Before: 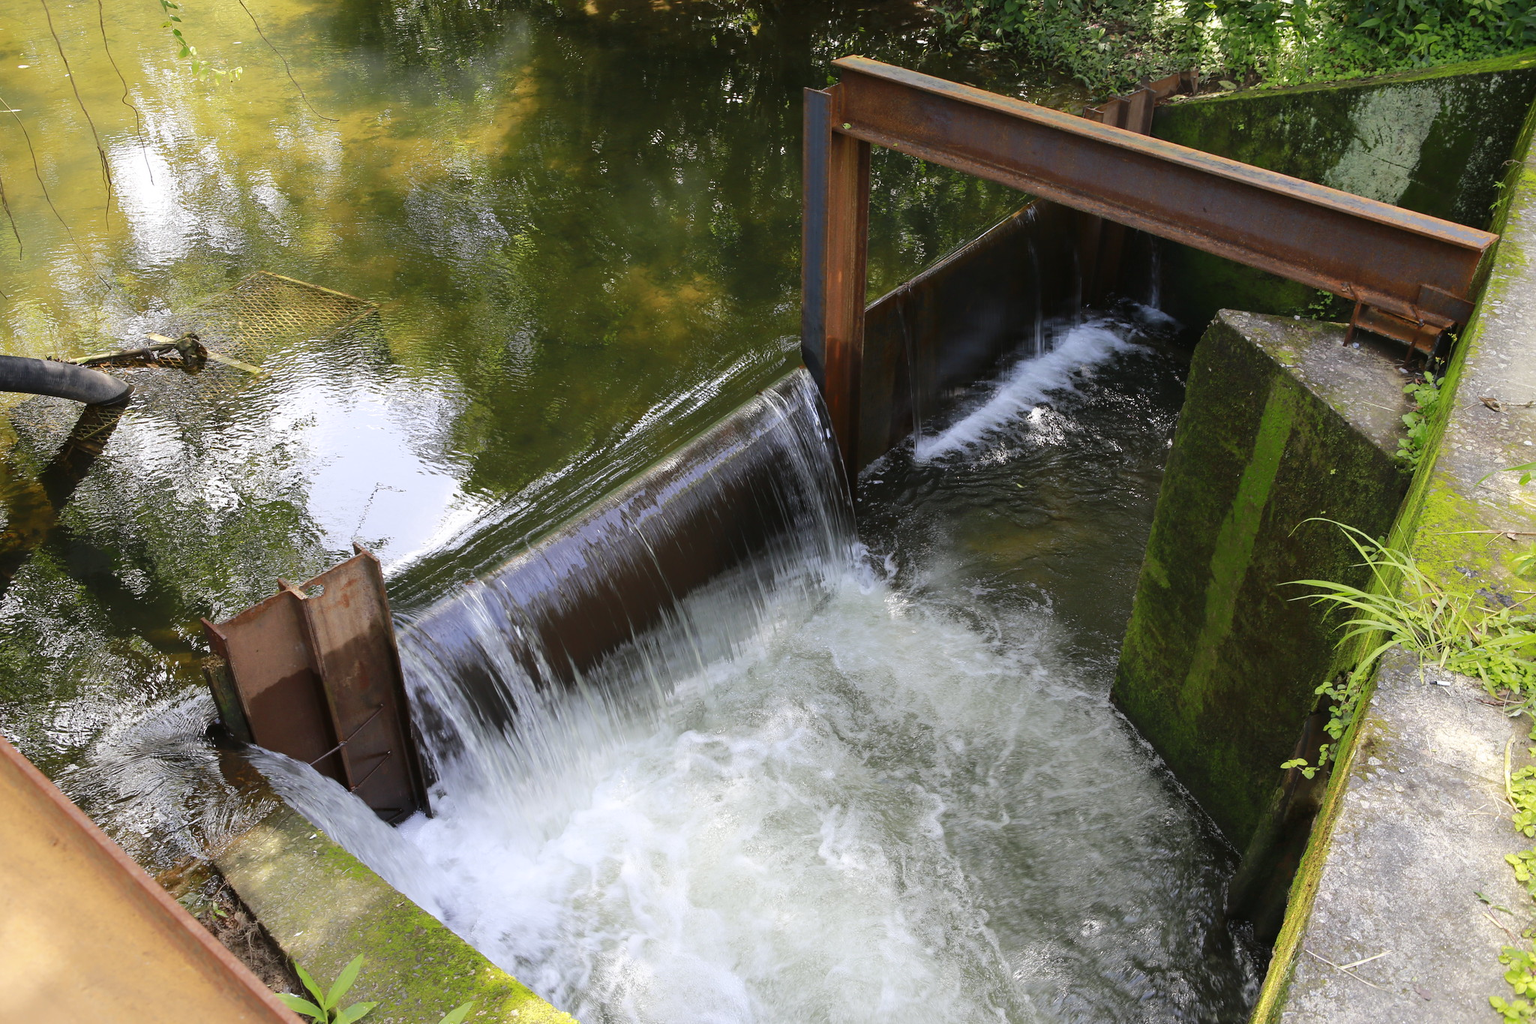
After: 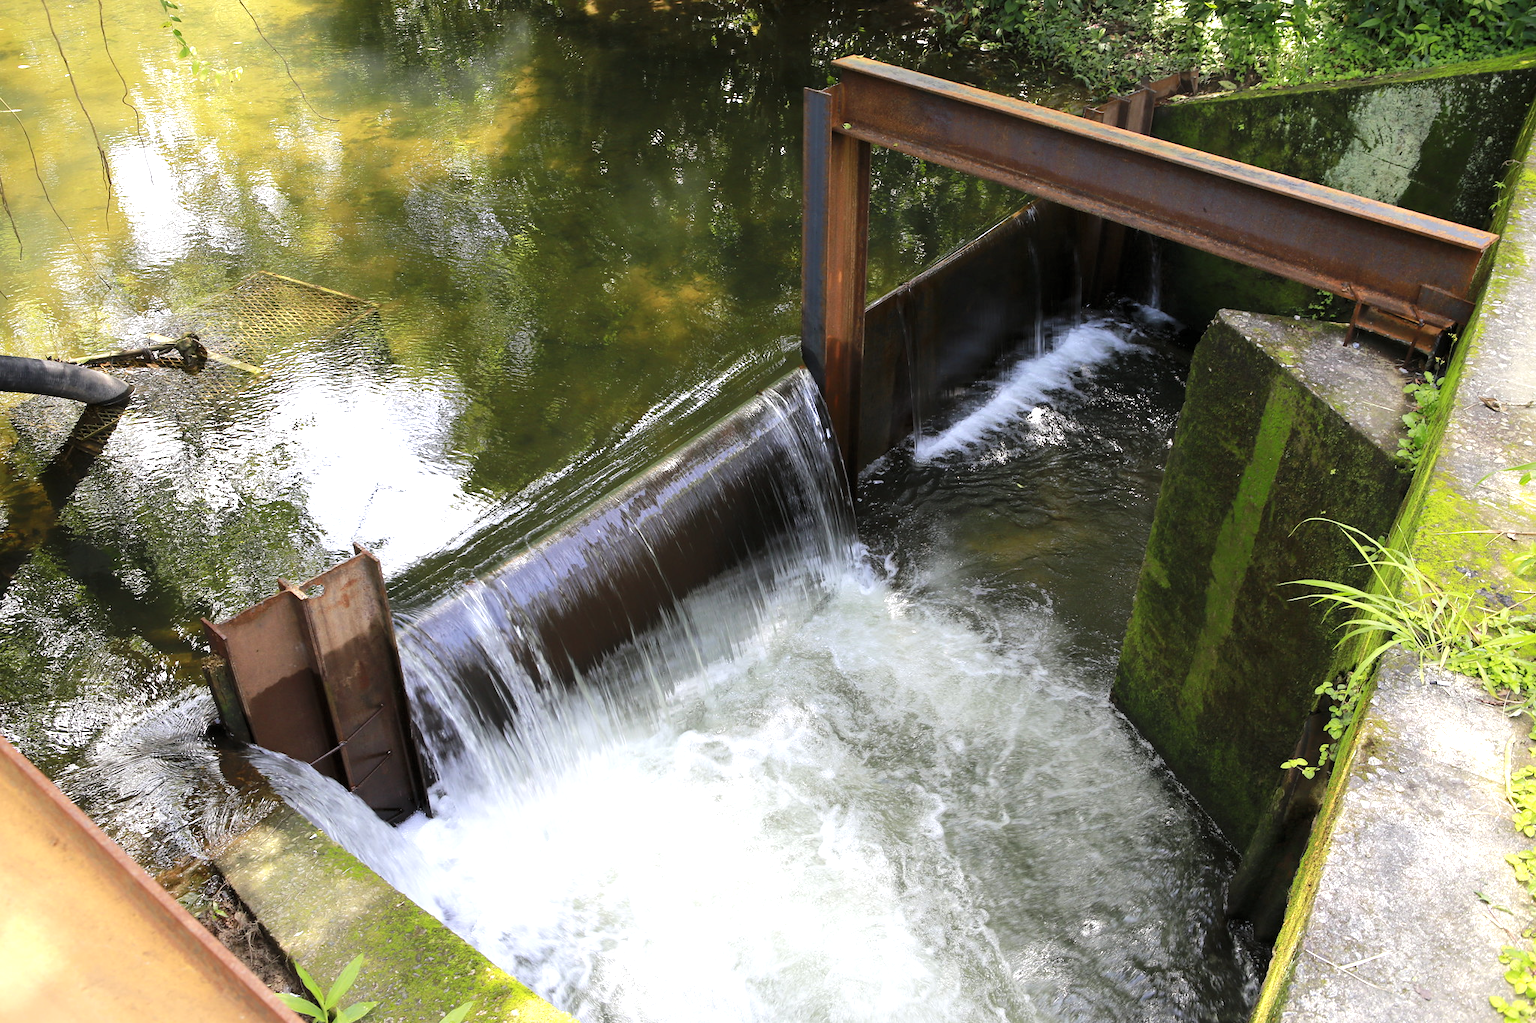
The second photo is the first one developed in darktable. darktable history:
exposure: exposure 0.6 EV, compensate highlight preservation false
levels: mode automatic, black 0.023%, white 99.97%, levels [0.062, 0.494, 0.925]
